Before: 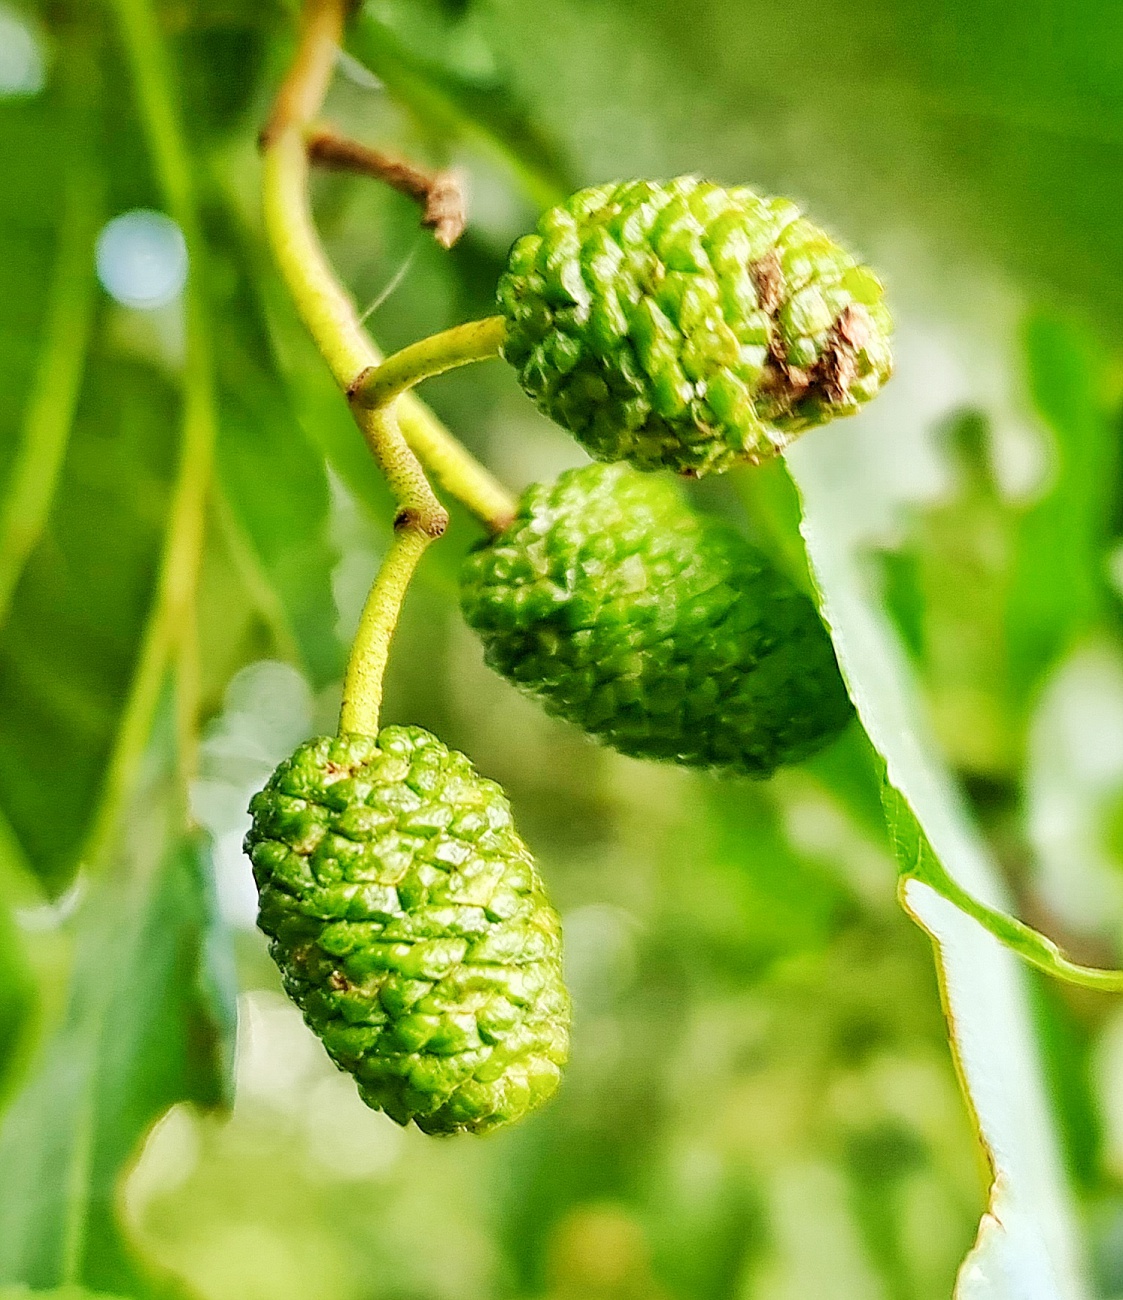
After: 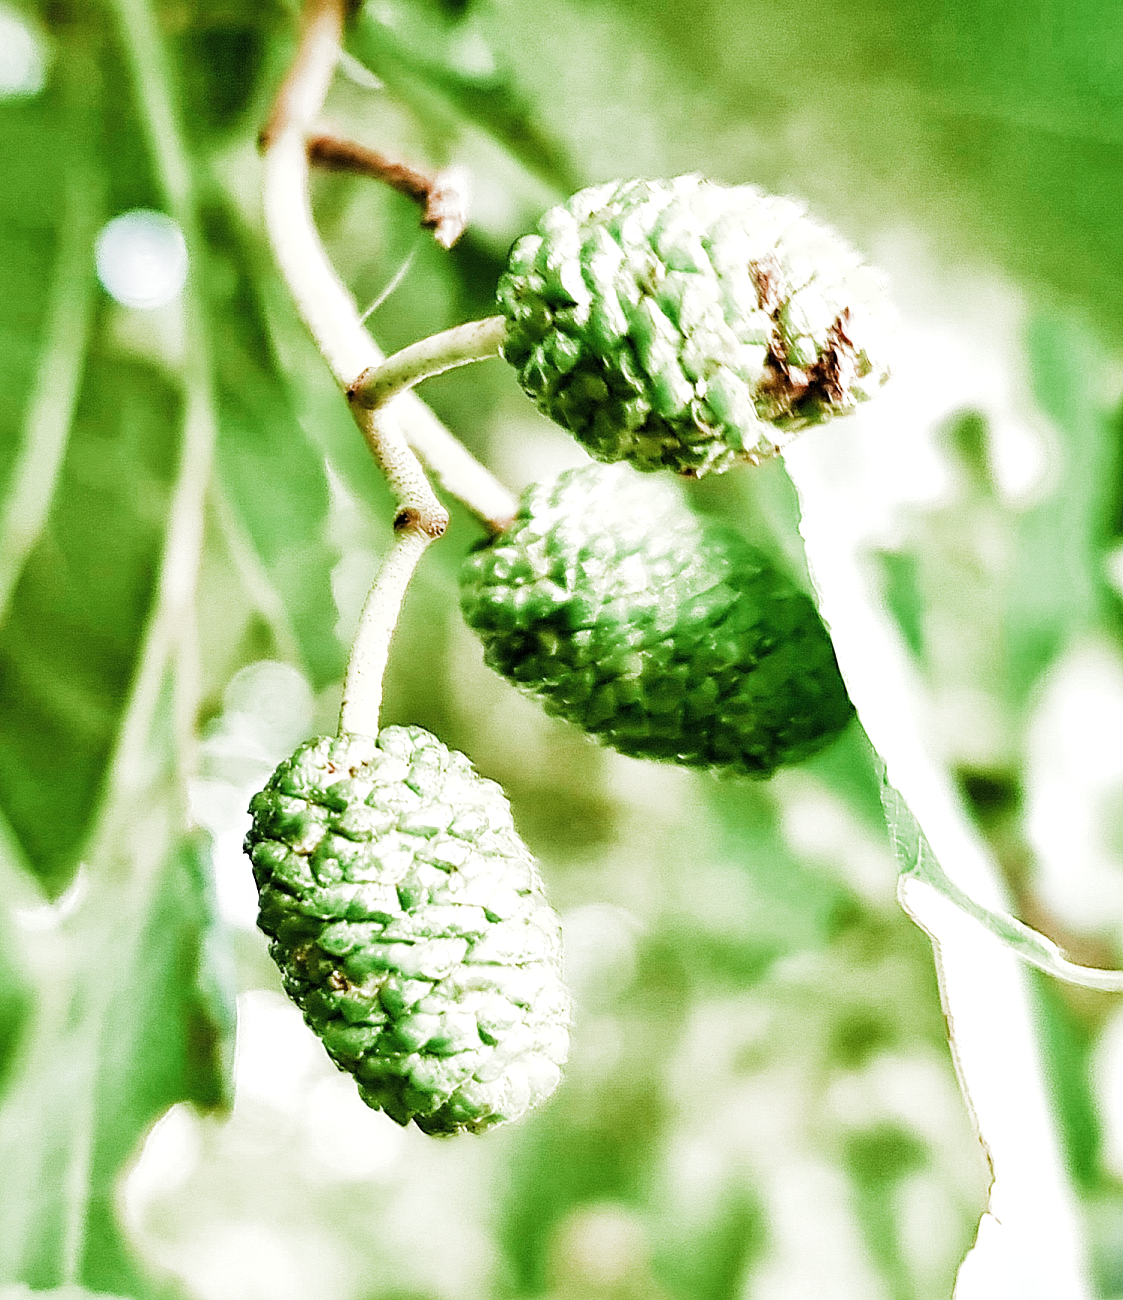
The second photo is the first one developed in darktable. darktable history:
filmic rgb: black relative exposure -6.38 EV, white relative exposure 2.42 EV, threshold 5.94 EV, target white luminance 99.87%, hardness 5.26, latitude 0.254%, contrast 1.422, highlights saturation mix 3.5%, add noise in highlights 0.001, color science v3 (2019), use custom middle-gray values true, contrast in highlights soft, enable highlight reconstruction true
exposure: black level correction 0, exposure 0.498 EV, compensate exposure bias true, compensate highlight preservation false
